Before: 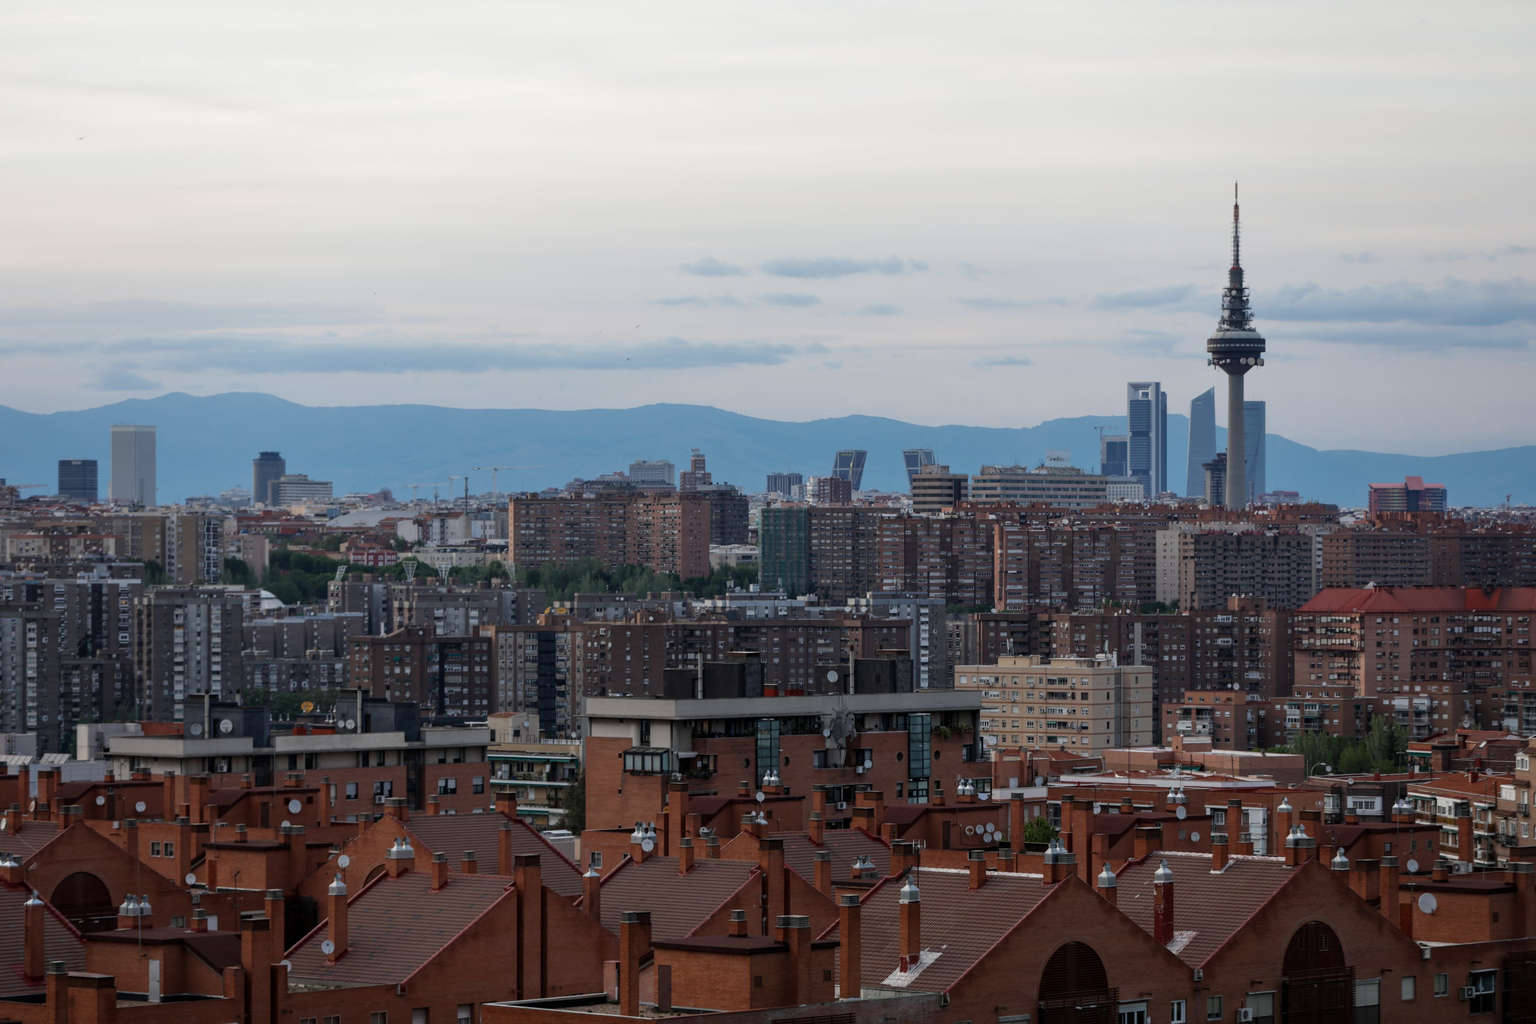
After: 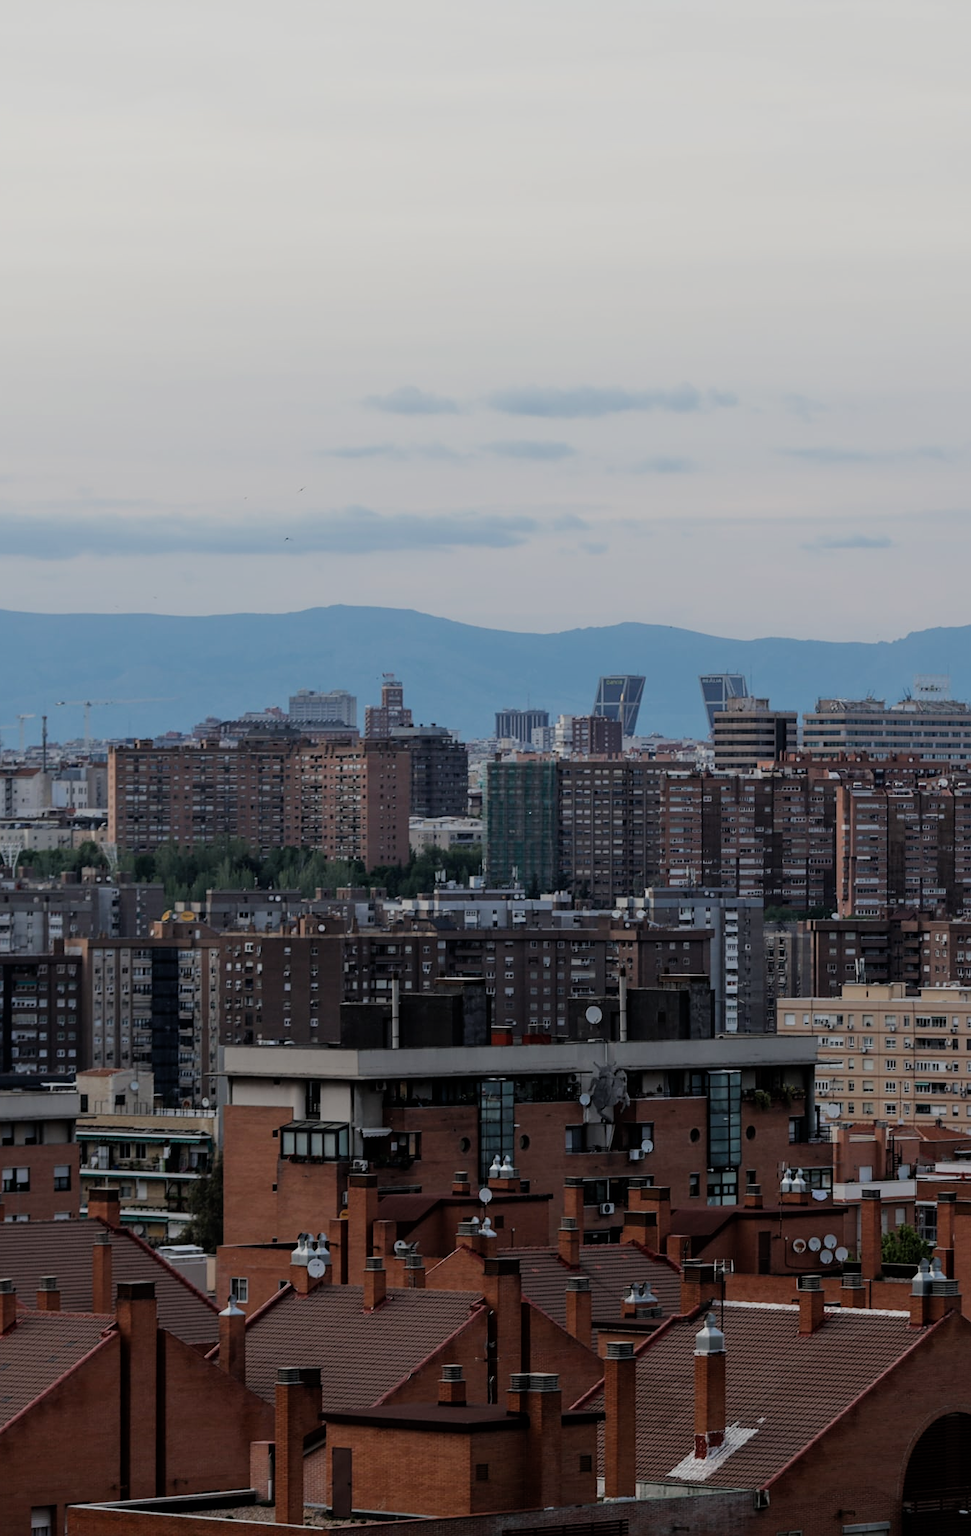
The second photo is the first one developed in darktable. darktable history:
crop: left 28.45%, right 29.371%
sharpen: amount 0.203
filmic rgb: black relative exposure -8.03 EV, white relative exposure 4.02 EV, hardness 4.13
